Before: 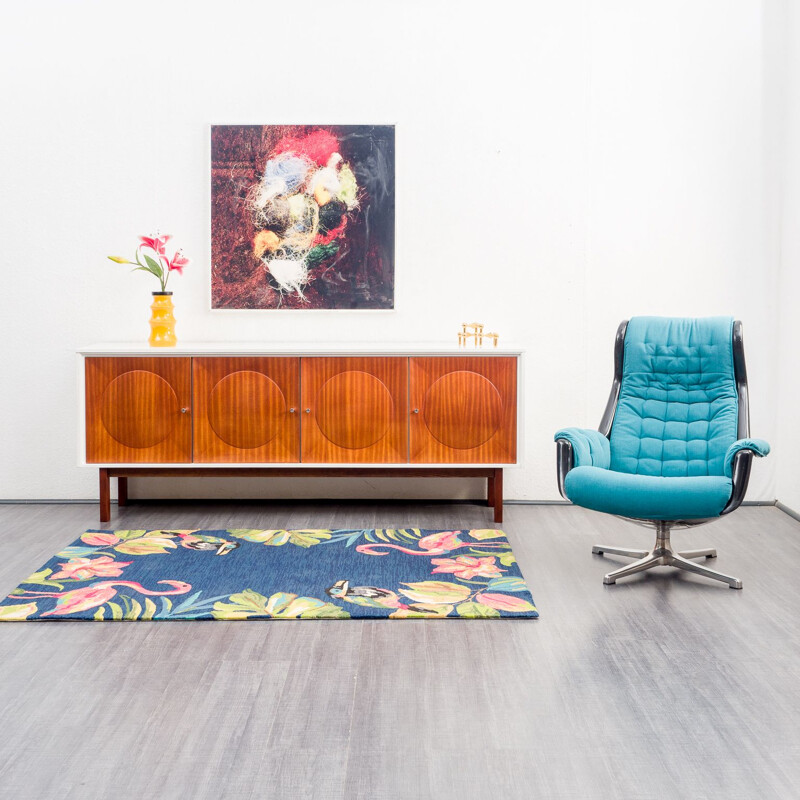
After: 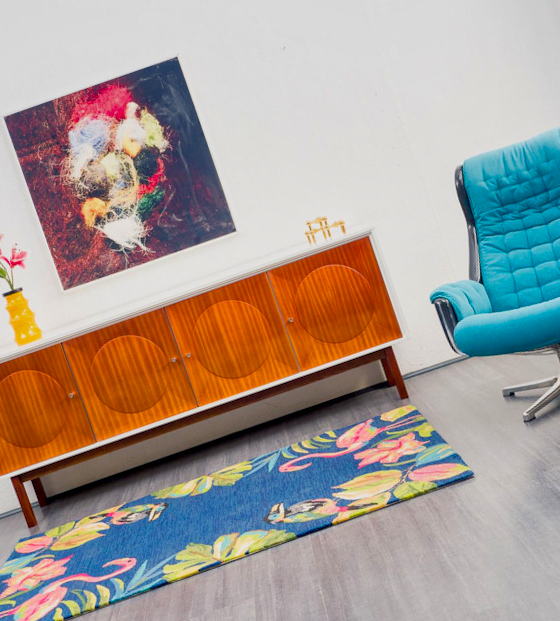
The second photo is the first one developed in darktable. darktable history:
crop and rotate: angle 19.1°, left 6.835%, right 4.09%, bottom 1.11%
color balance rgb: shadows lift › chroma 5.124%, shadows lift › hue 237.82°, linear chroma grading › shadows -9.957%, linear chroma grading › global chroma 19.535%, perceptual saturation grading › global saturation 15.096%, contrast -10.588%
shadows and highlights: soften with gaussian
